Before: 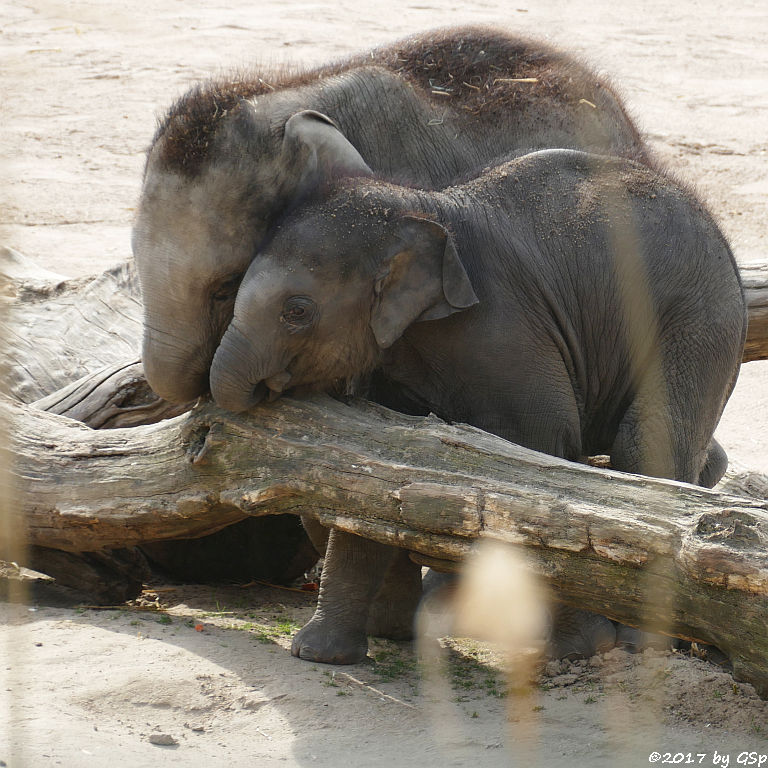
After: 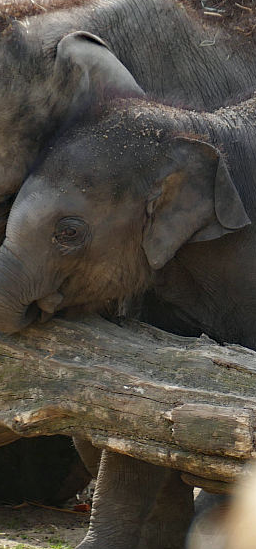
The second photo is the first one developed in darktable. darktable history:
crop and rotate: left 29.727%, top 10.35%, right 36.829%, bottom 18.074%
haze removal: compatibility mode true, adaptive false
